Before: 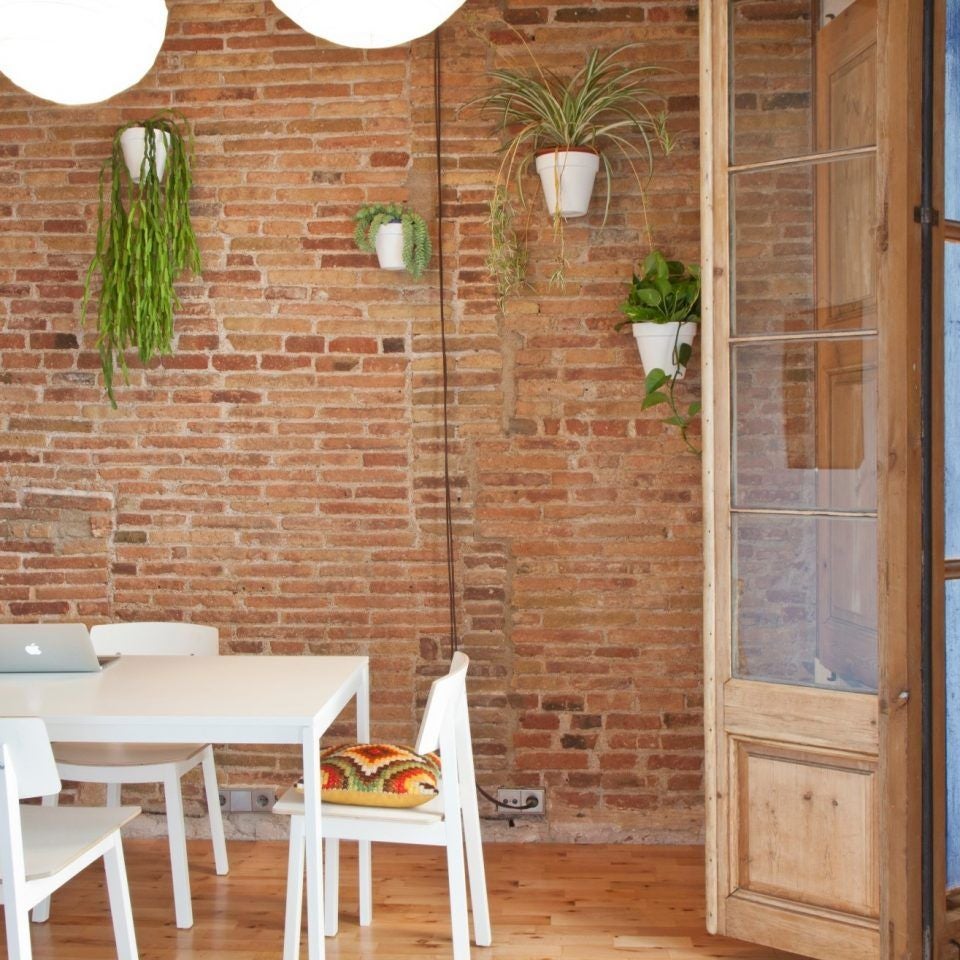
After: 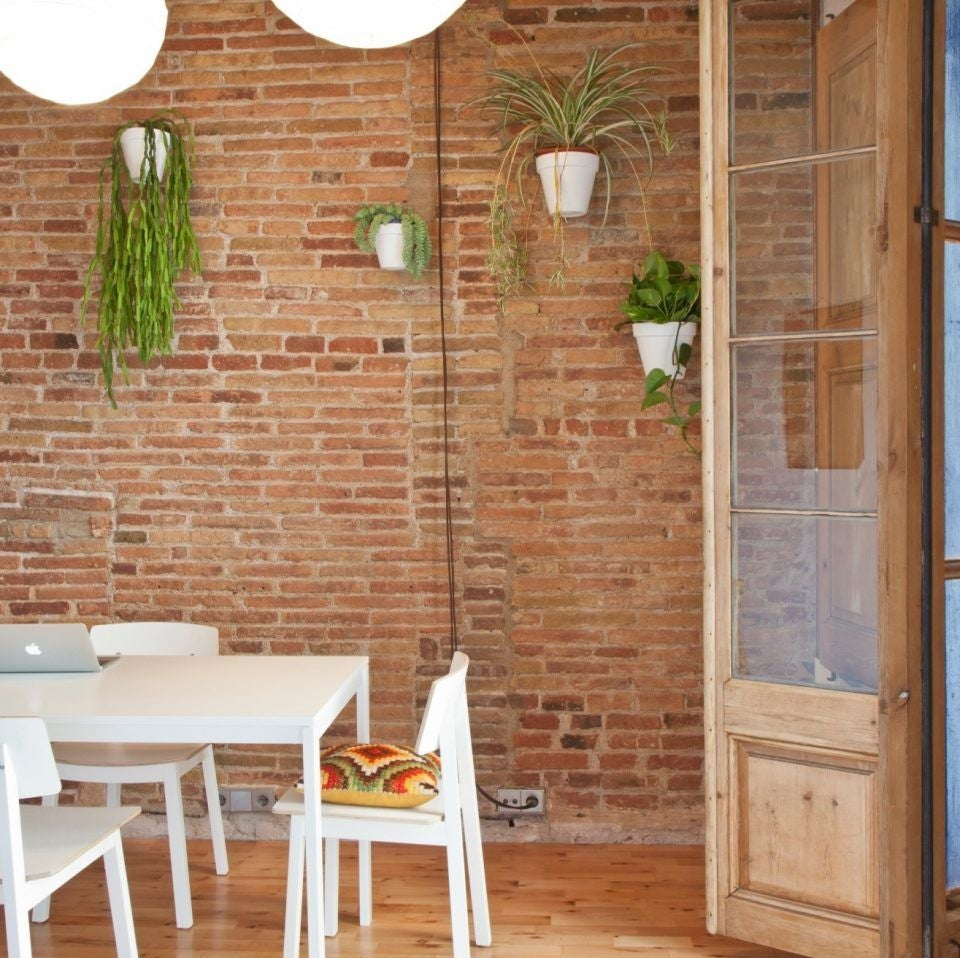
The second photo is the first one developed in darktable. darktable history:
crop: top 0.05%, bottom 0.098%
exposure: compensate highlight preservation false
